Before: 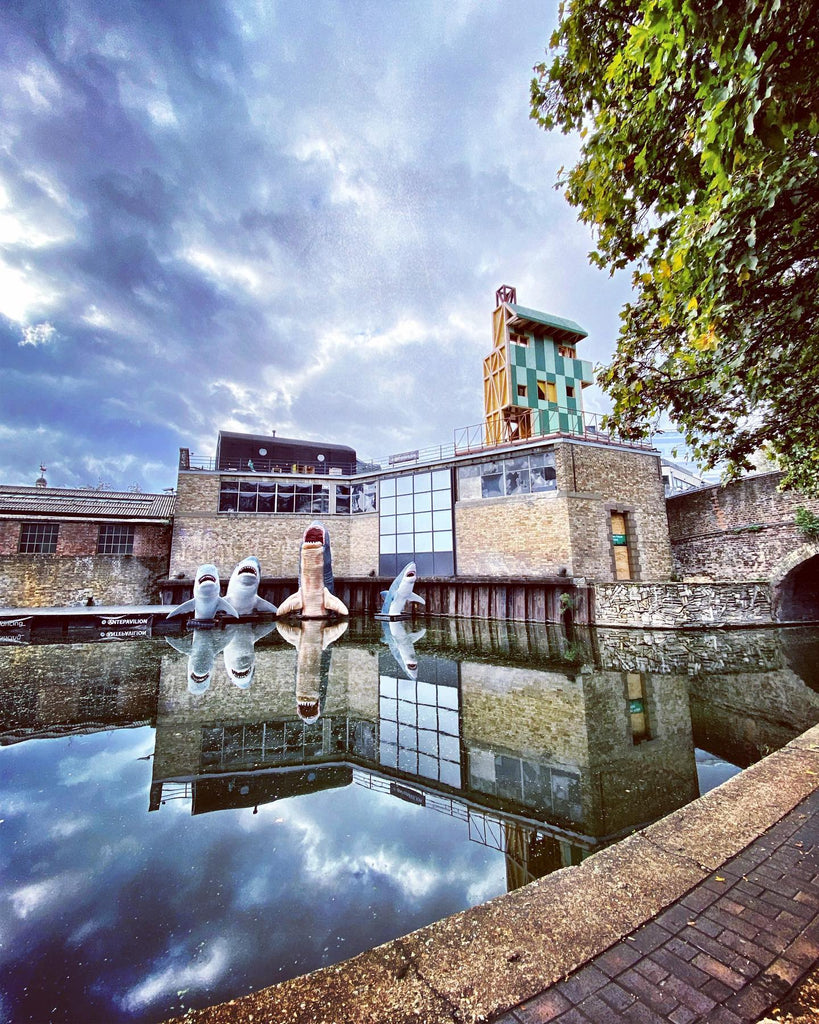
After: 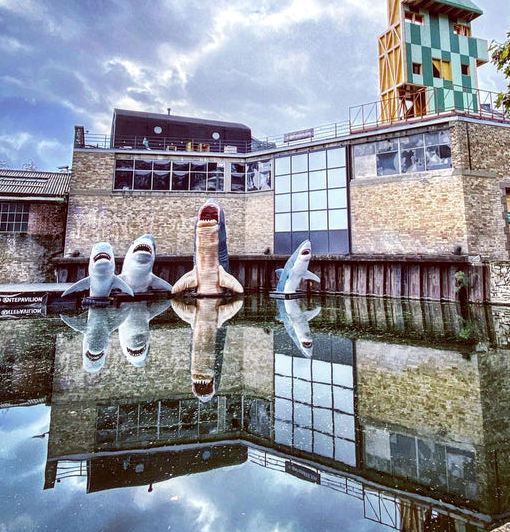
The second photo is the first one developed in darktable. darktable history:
local contrast: on, module defaults
crop: left 12.935%, top 31.473%, right 24.495%, bottom 15.649%
